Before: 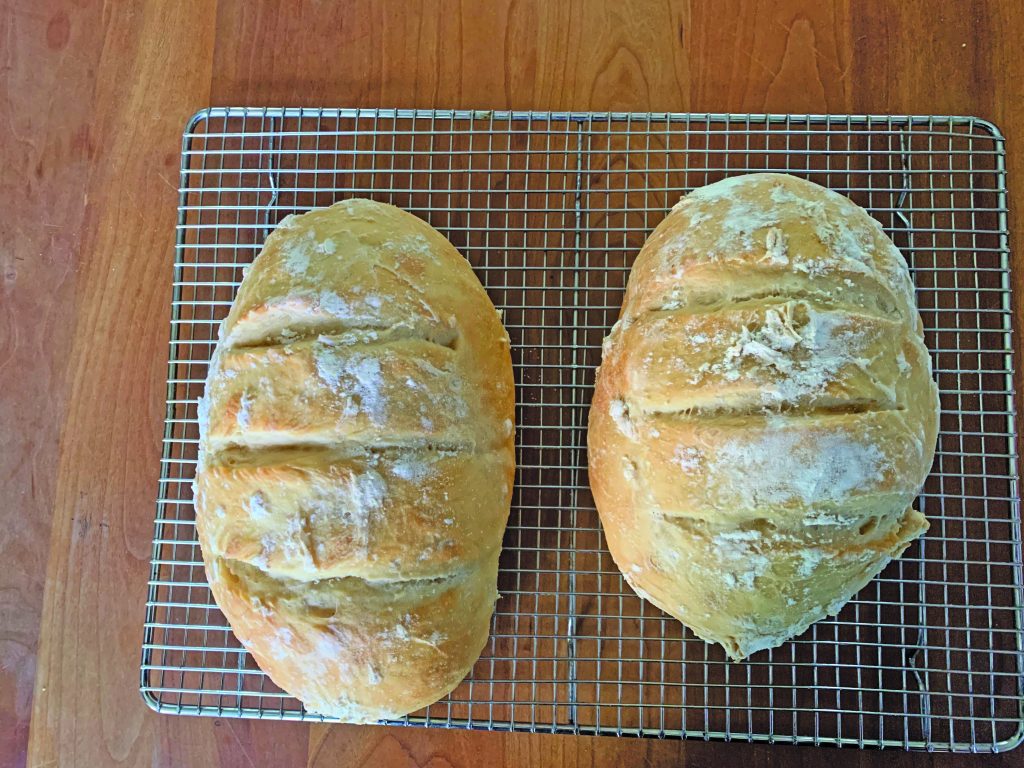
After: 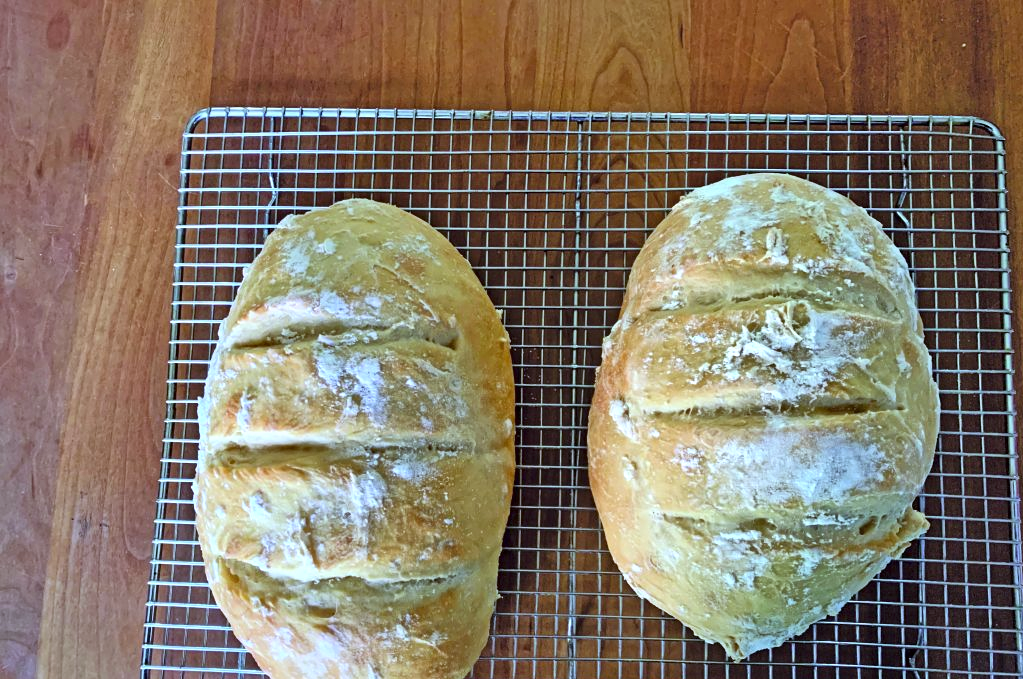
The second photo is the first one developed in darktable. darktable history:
local contrast: mode bilateral grid, contrast 25, coarseness 60, detail 151%, midtone range 0.2
crop and rotate: top 0%, bottom 11.49%
color correction: highlights a* -0.95, highlights b* 4.5, shadows a* 3.55
white balance: red 0.948, green 1.02, blue 1.176
